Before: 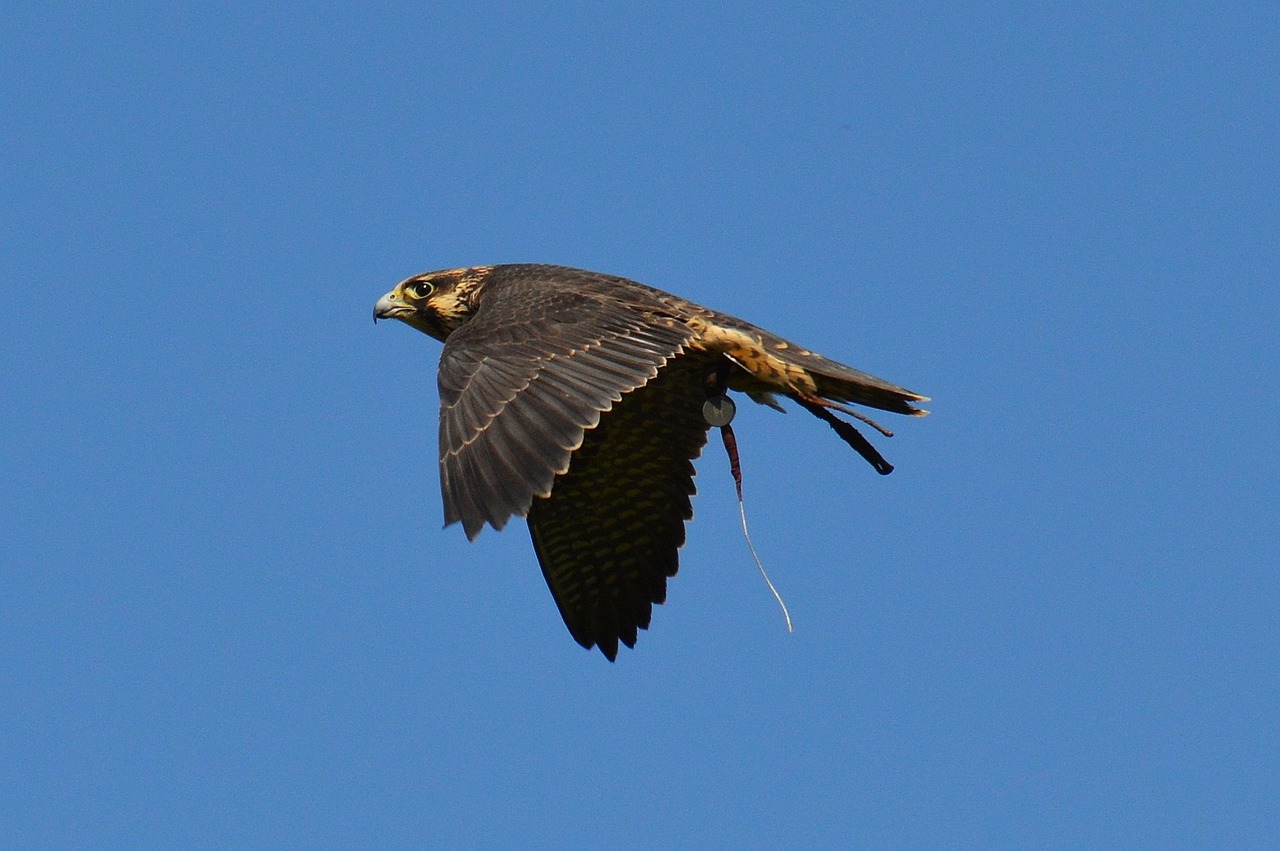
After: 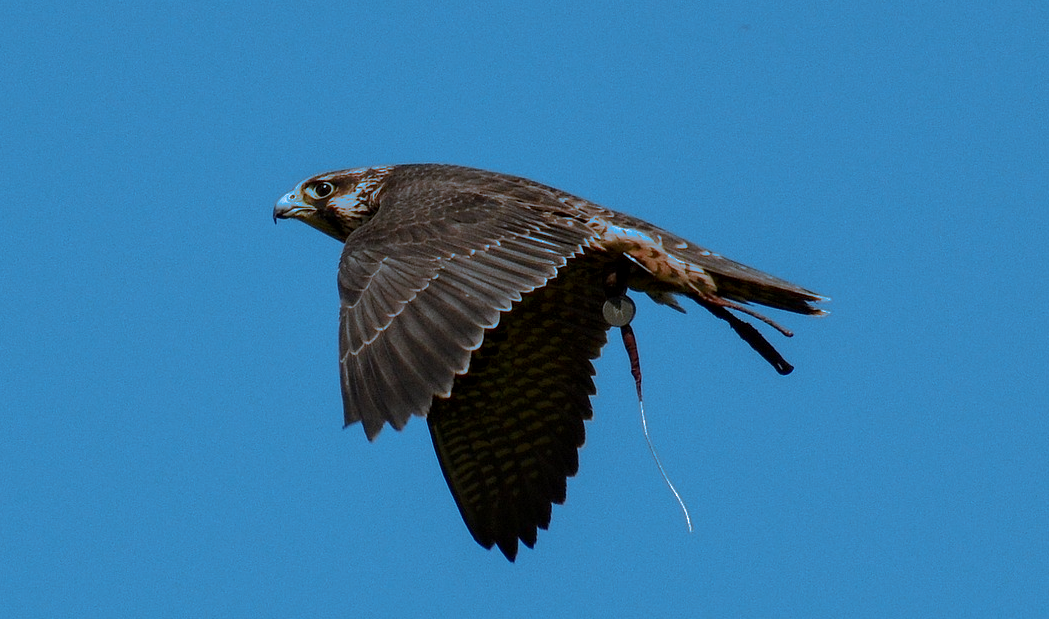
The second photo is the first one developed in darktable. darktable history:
split-toning: shadows › hue 220°, shadows › saturation 0.64, highlights › hue 220°, highlights › saturation 0.64, balance 0, compress 5.22%
crop: left 7.856%, top 11.836%, right 10.12%, bottom 15.387%
local contrast: on, module defaults
